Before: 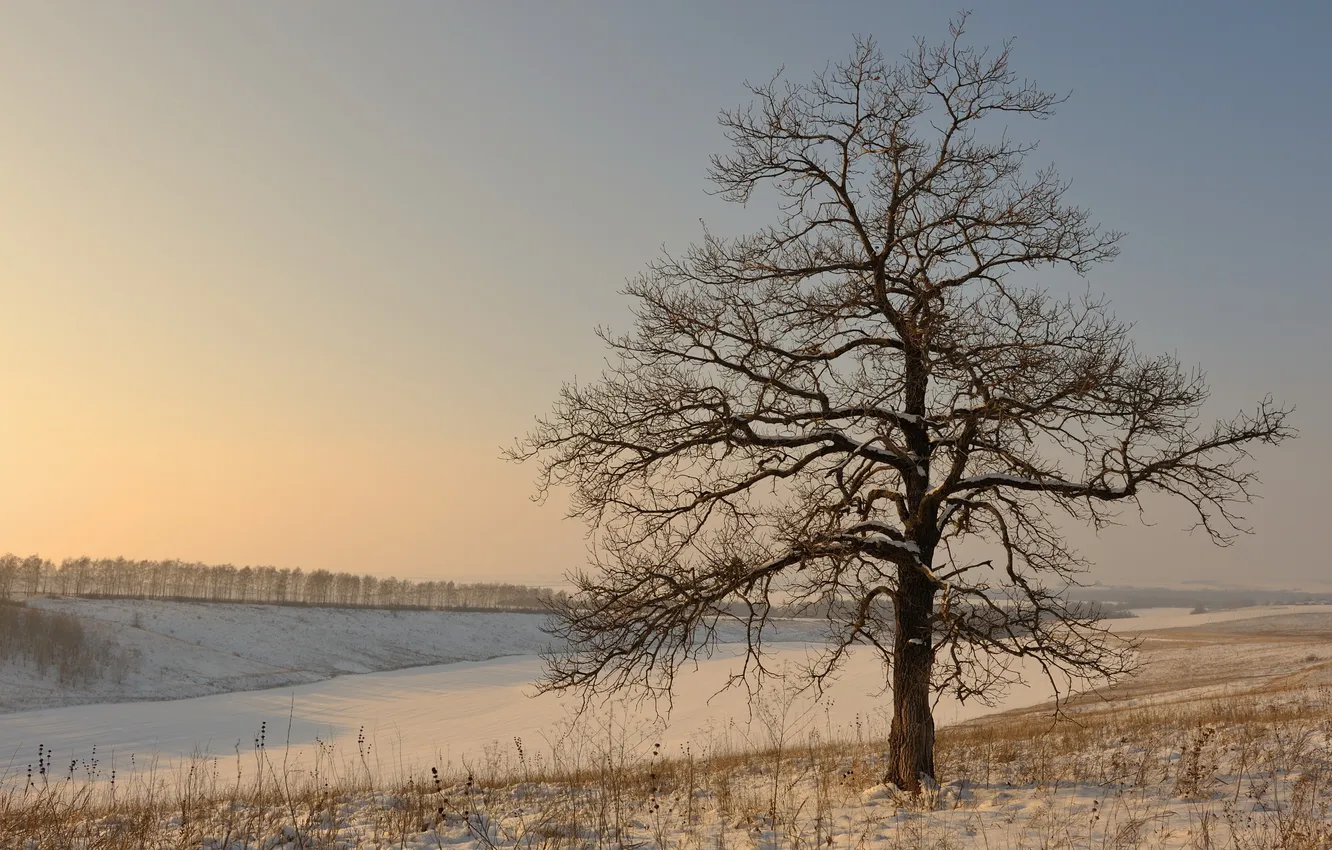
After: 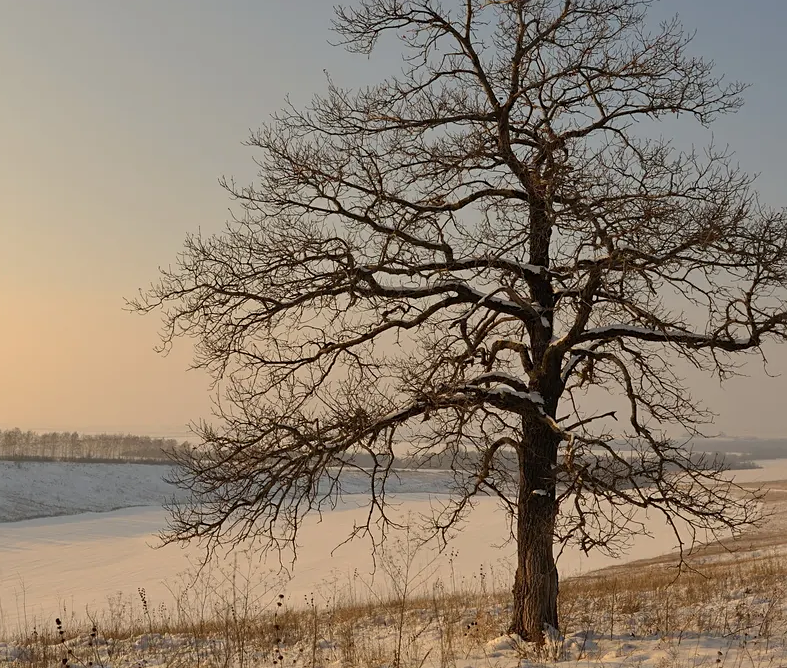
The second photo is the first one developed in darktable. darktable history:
crop and rotate: left 28.256%, top 17.734%, right 12.656%, bottom 3.573%
sharpen: amount 0.2
